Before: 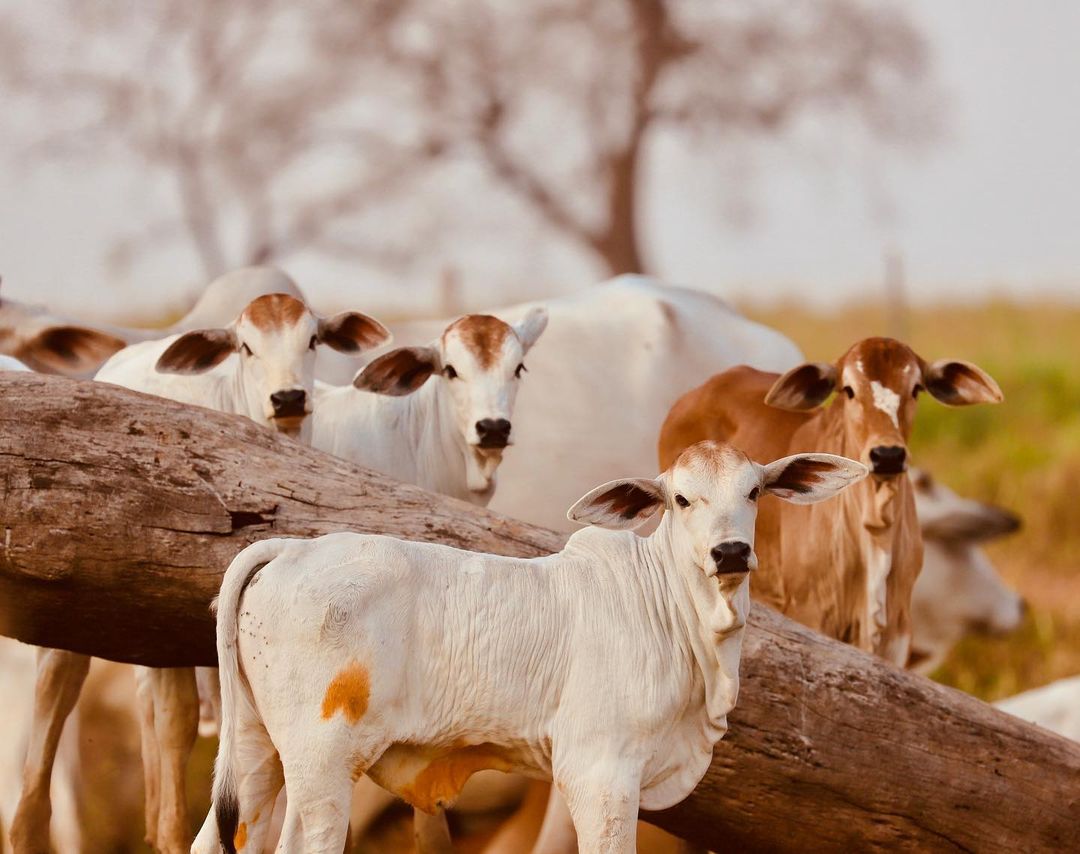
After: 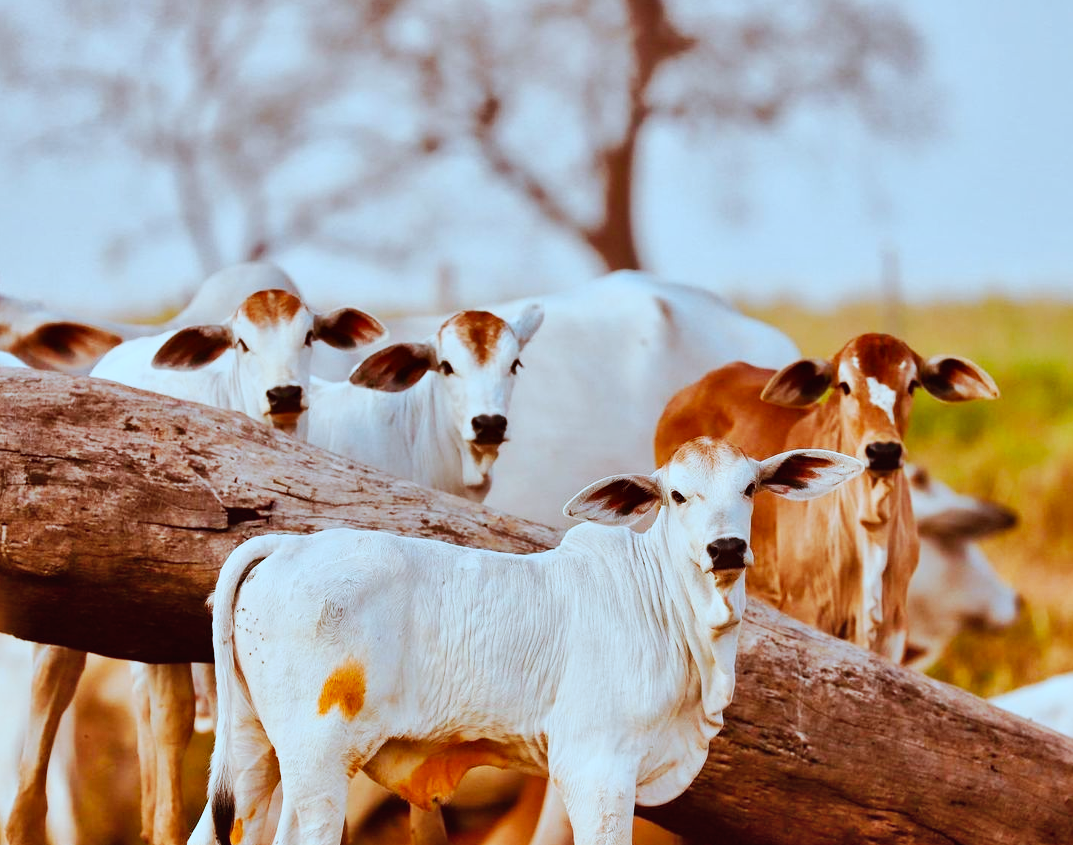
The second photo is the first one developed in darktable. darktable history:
color correction: highlights a* -9.63, highlights b* -20.9
crop: left 0.444%, top 0.522%, right 0.126%, bottom 0.42%
contrast brightness saturation: saturation 0.105
tone curve: curves: ch0 [(0, 0.012) (0.031, 0.02) (0.12, 0.083) (0.193, 0.171) (0.277, 0.279) (0.45, 0.52) (0.568, 0.676) (0.678, 0.777) (0.875, 0.92) (1, 0.965)]; ch1 [(0, 0) (0.243, 0.245) (0.402, 0.41) (0.493, 0.486) (0.508, 0.507) (0.531, 0.53) (0.551, 0.564) (0.646, 0.672) (0.694, 0.732) (1, 1)]; ch2 [(0, 0) (0.249, 0.216) (0.356, 0.343) (0.424, 0.442) (0.476, 0.482) (0.498, 0.502) (0.517, 0.517) (0.532, 0.545) (0.562, 0.575) (0.614, 0.644) (0.706, 0.748) (0.808, 0.809) (0.991, 0.968)], preserve colors none
shadows and highlights: soften with gaussian
